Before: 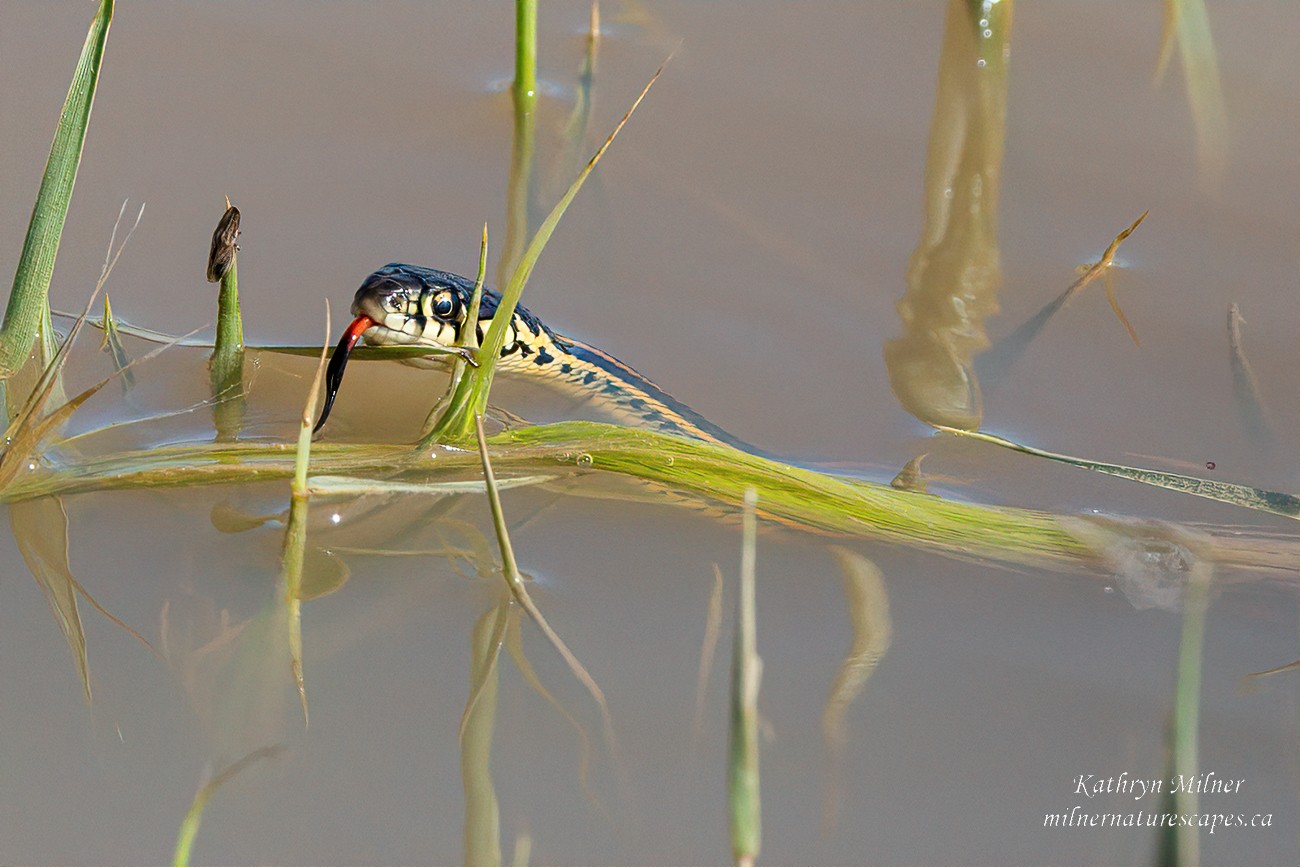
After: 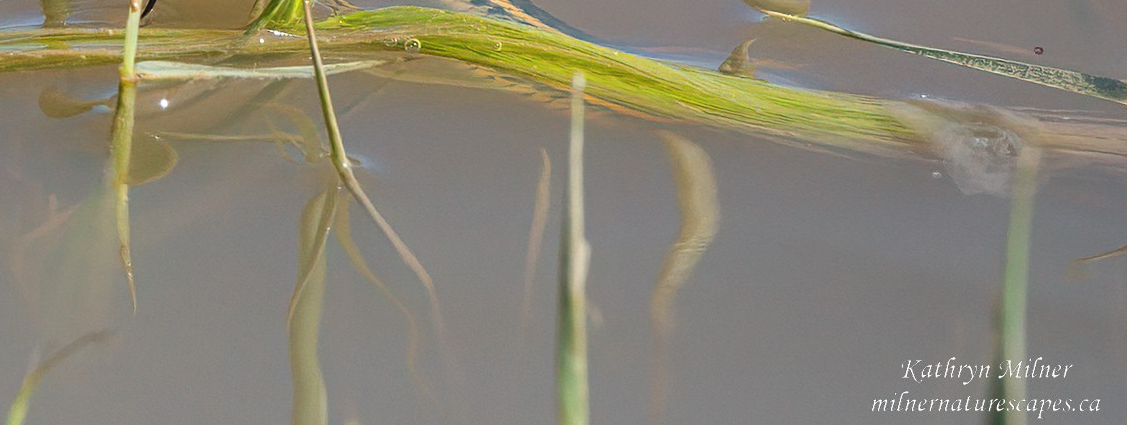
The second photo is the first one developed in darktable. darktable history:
crop and rotate: left 13.264%, top 48.079%, bottom 2.86%
